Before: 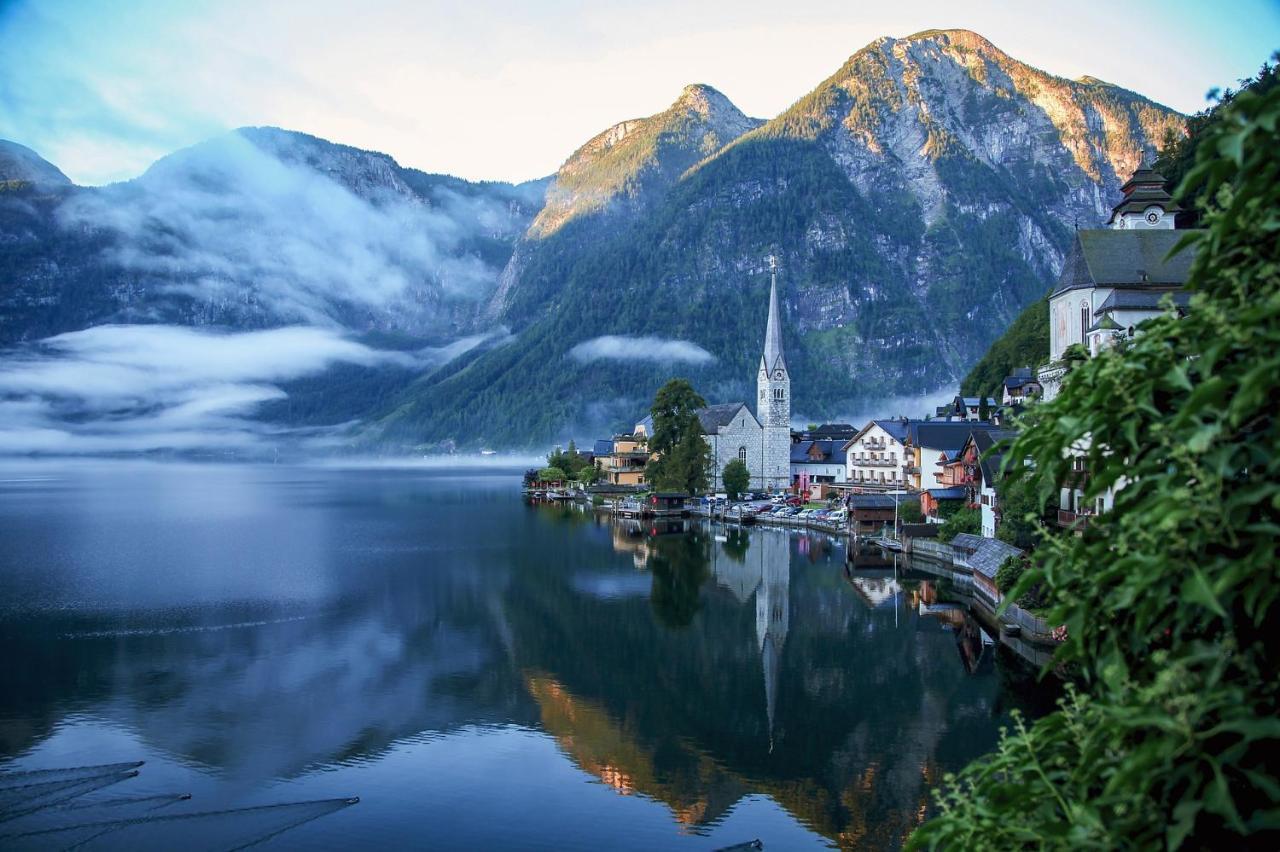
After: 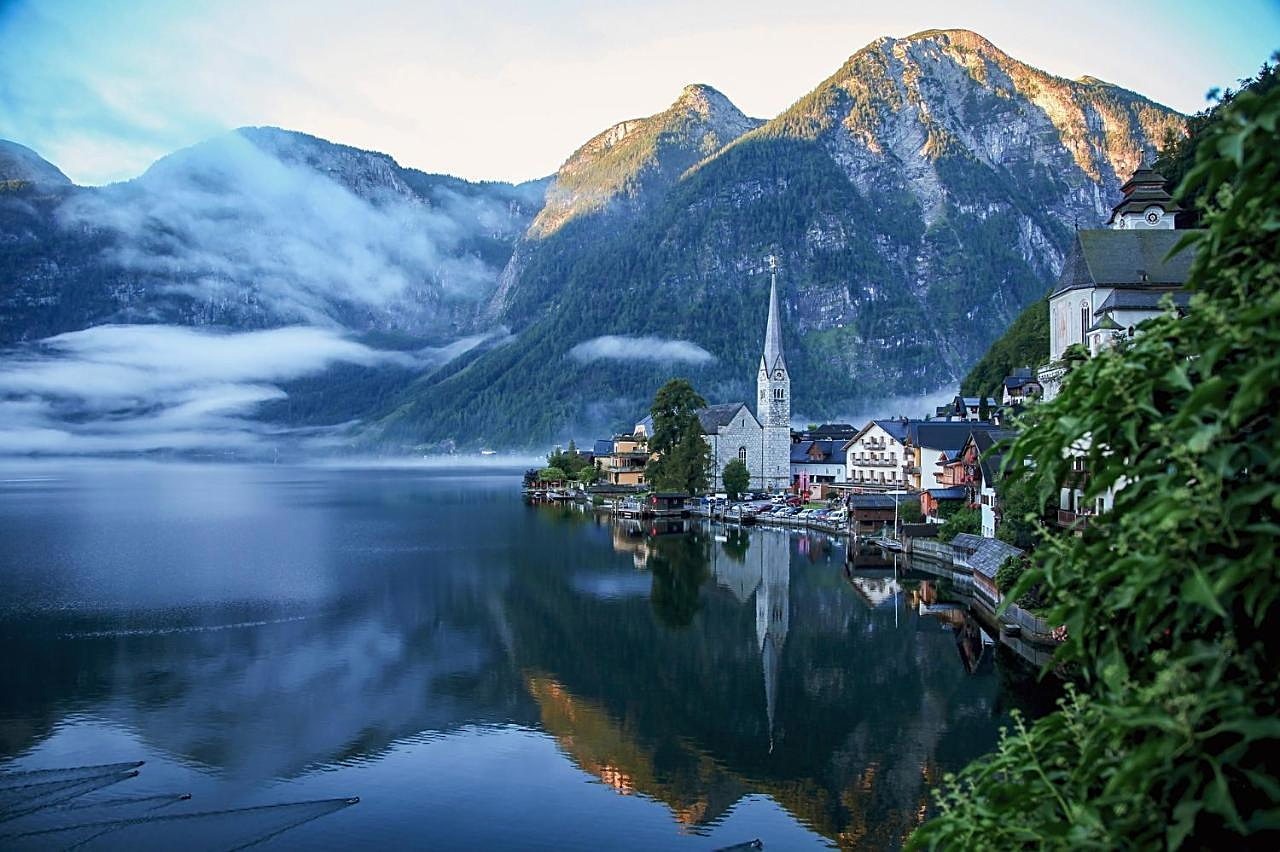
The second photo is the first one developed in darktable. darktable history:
exposure: exposure -0.04 EV, compensate exposure bias true, compensate highlight preservation false
sharpen: on, module defaults
